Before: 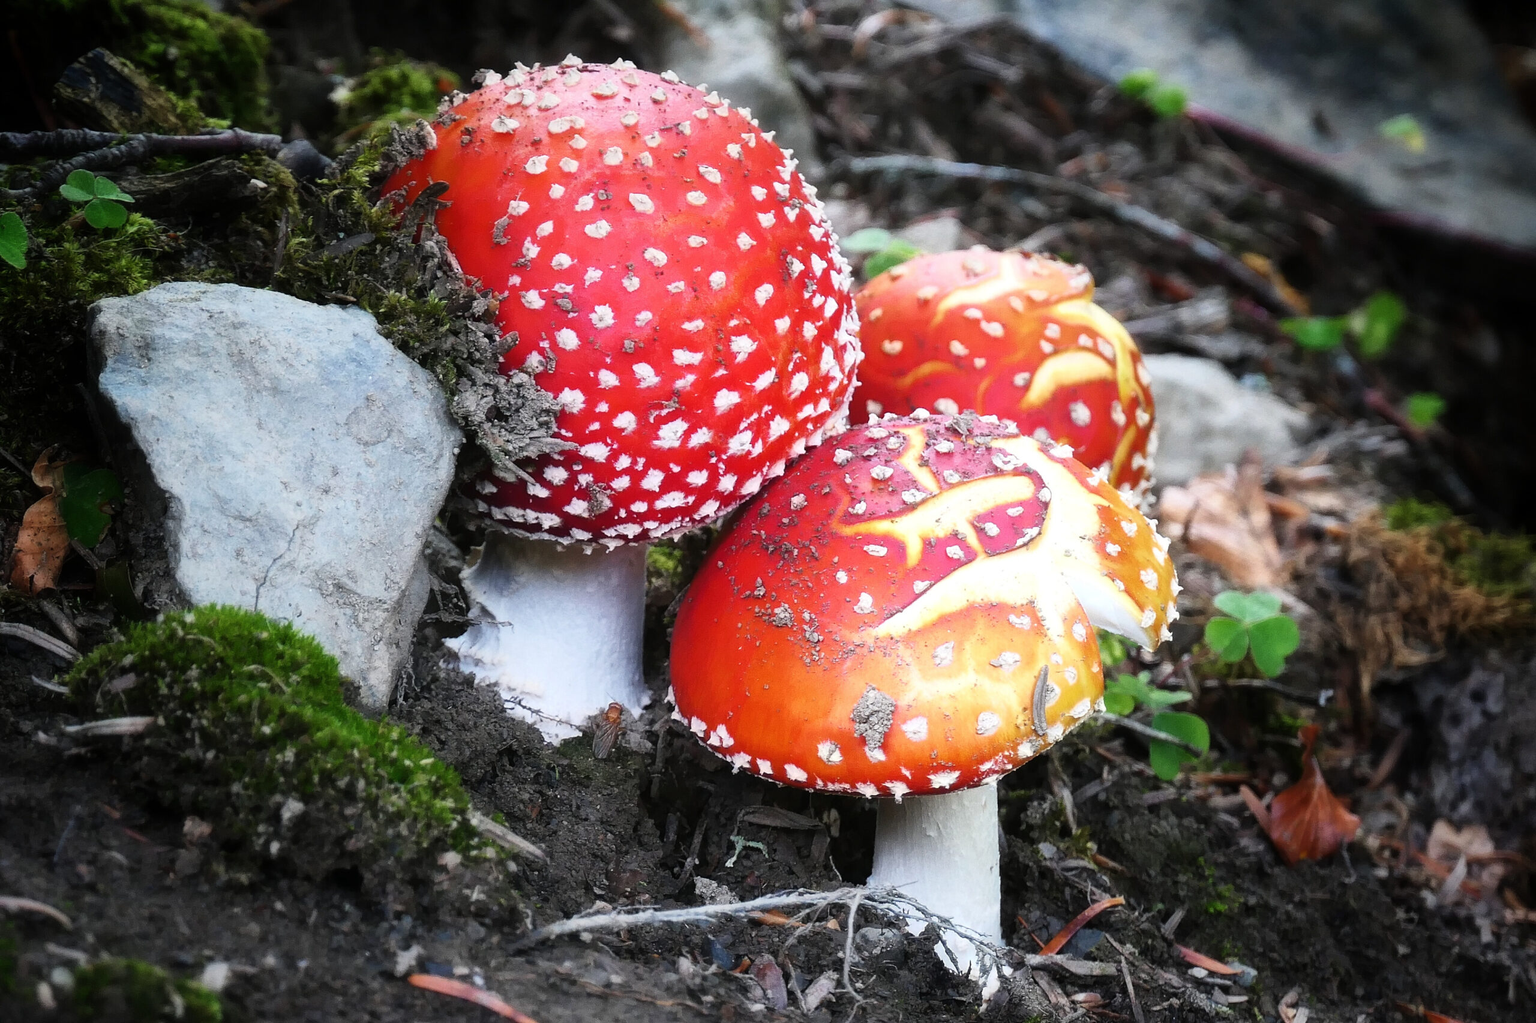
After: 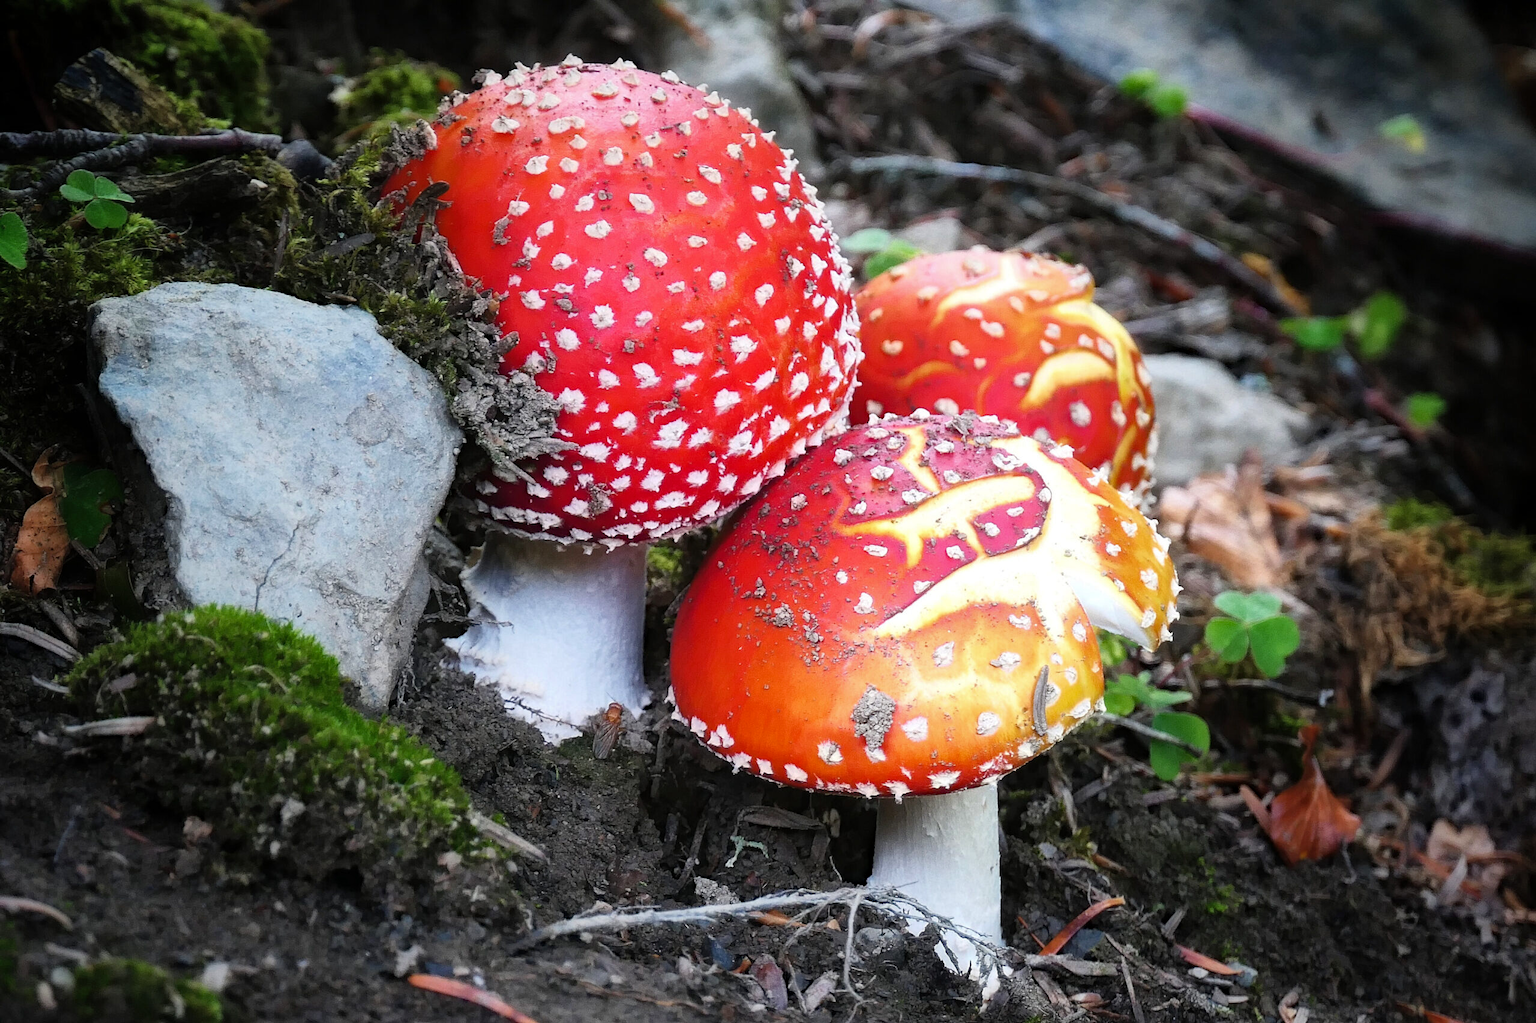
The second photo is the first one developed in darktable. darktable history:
haze removal: adaptive false
shadows and highlights: shadows 24.78, highlights -24.17
